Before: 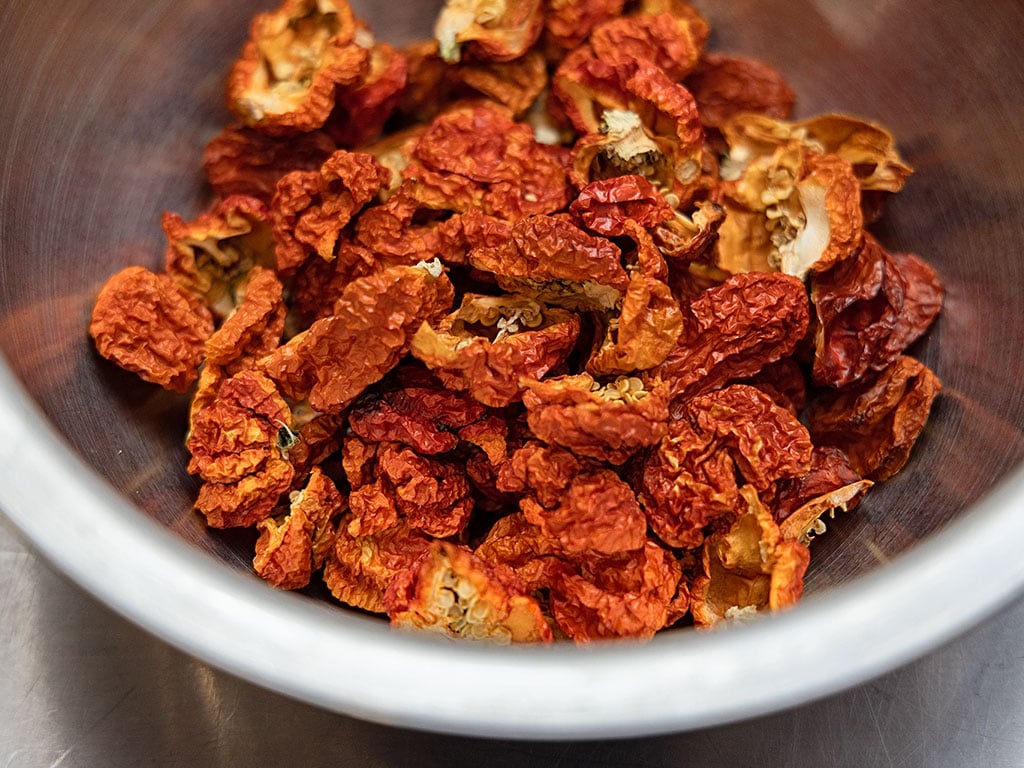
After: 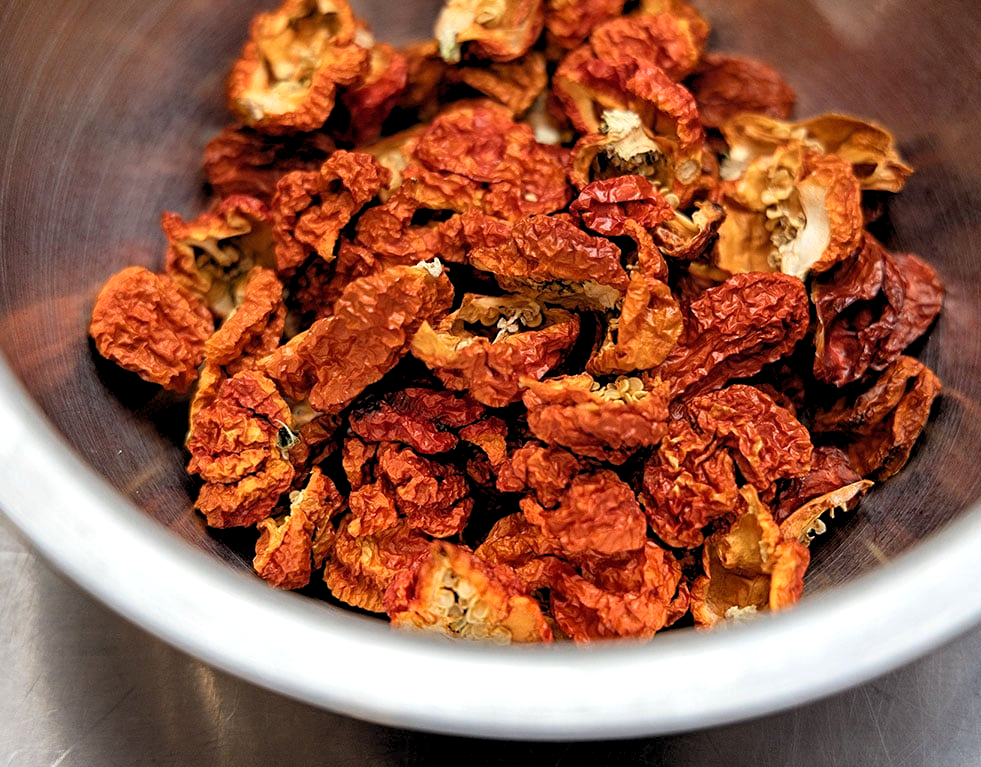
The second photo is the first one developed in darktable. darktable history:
crop: right 4.126%, bottom 0.031%
rgb levels: levels [[0.01, 0.419, 0.839], [0, 0.5, 1], [0, 0.5, 1]]
